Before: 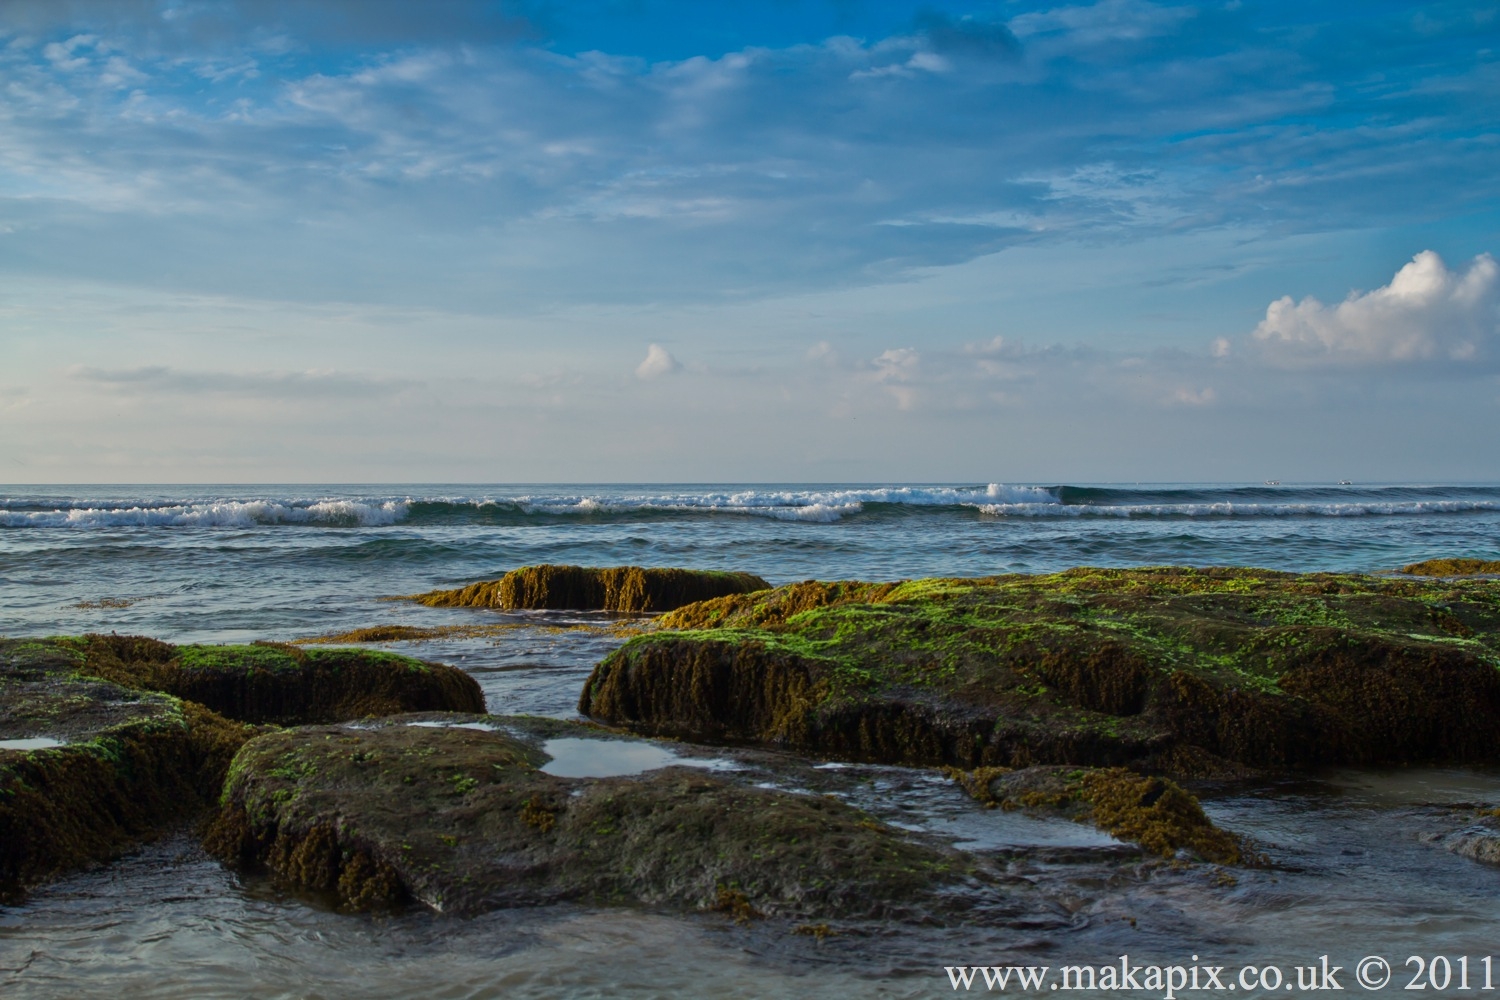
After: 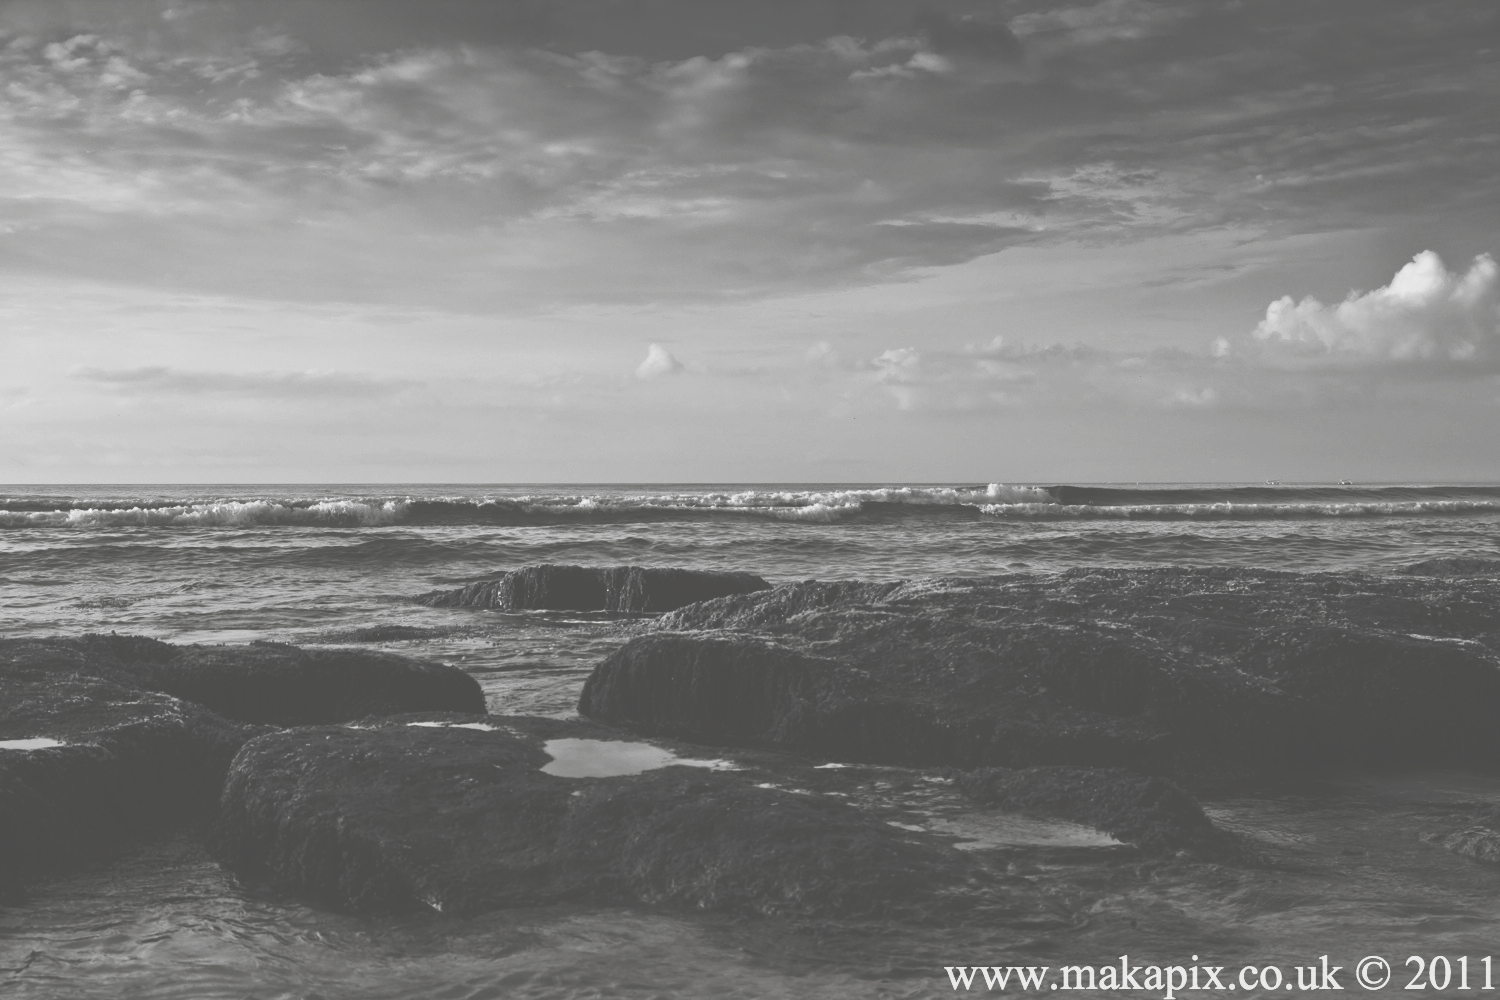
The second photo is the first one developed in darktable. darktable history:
tone curve: curves: ch0 [(0, 0) (0.003, 0.319) (0.011, 0.319) (0.025, 0.323) (0.044, 0.323) (0.069, 0.327) (0.1, 0.33) (0.136, 0.338) (0.177, 0.348) (0.224, 0.361) (0.277, 0.374) (0.335, 0.398) (0.399, 0.444) (0.468, 0.516) (0.543, 0.595) (0.623, 0.694) (0.709, 0.793) (0.801, 0.883) (0.898, 0.942) (1, 1)], preserve colors none
color look up table: target L [95.14, 80.97, 76.25, 75.88, 68.87, 59.66, 47.24, 50.17, 37.41, 24.42, 18.94, 200.64, 80.97, 78.79, 70.35, 65.74, 57.09, 50.83, 33.6, 50.83, 39.07, 41.83, 13.23, 5.464, 88.82, 74.42, 79.88, 74.78, 67.74, 41.14, 55.54, 43.46, 46.84, 42.1, 30.16, 35.3, 34.88, 33.6, 18.94, 20.79, 17.06, 5.464, 86.7, 78.07, 61.45, 50.17, 61.7, 51.62, 22.62], target a [-0.002, -0.002, 0, 0, 0, 0.001, 0, 0.001, 0, -0.125, -0.002, 0, -0.002, 0, 0, 0.001, 0.001, 0 ×4, 0.001, -0.134, -0.459, -0.002, 0 ×6, 0.001, 0, 0.001, 0, 0, -0.117, 0, -0.002, -0.128, -0.131, -0.459, -0.003, -0.002, 0.001, 0.001, 0.001, 0, -0.126], target b [0.024, 0.024, 0.002, 0.002, 0.002, -0.005, 0.001, -0.004, 0.001, 1.567, 0.016, 0, 0.024, 0.002, 0.002, -0.005, -0.004, 0.001, 0.002, 0.001, 0.001, -0.003, 1.703, 5.65, 0.024, 0.002 ×4, 0.001, 0.001, -0.004, 0.001, -0.003, 0.002, 0.001, 1.466, 0.002, 0.016, 1.607, 1.651, 5.65, 0.024, 0.023, -0.005, -0.004, -0.005, 0.001, 1.586], num patches 49
